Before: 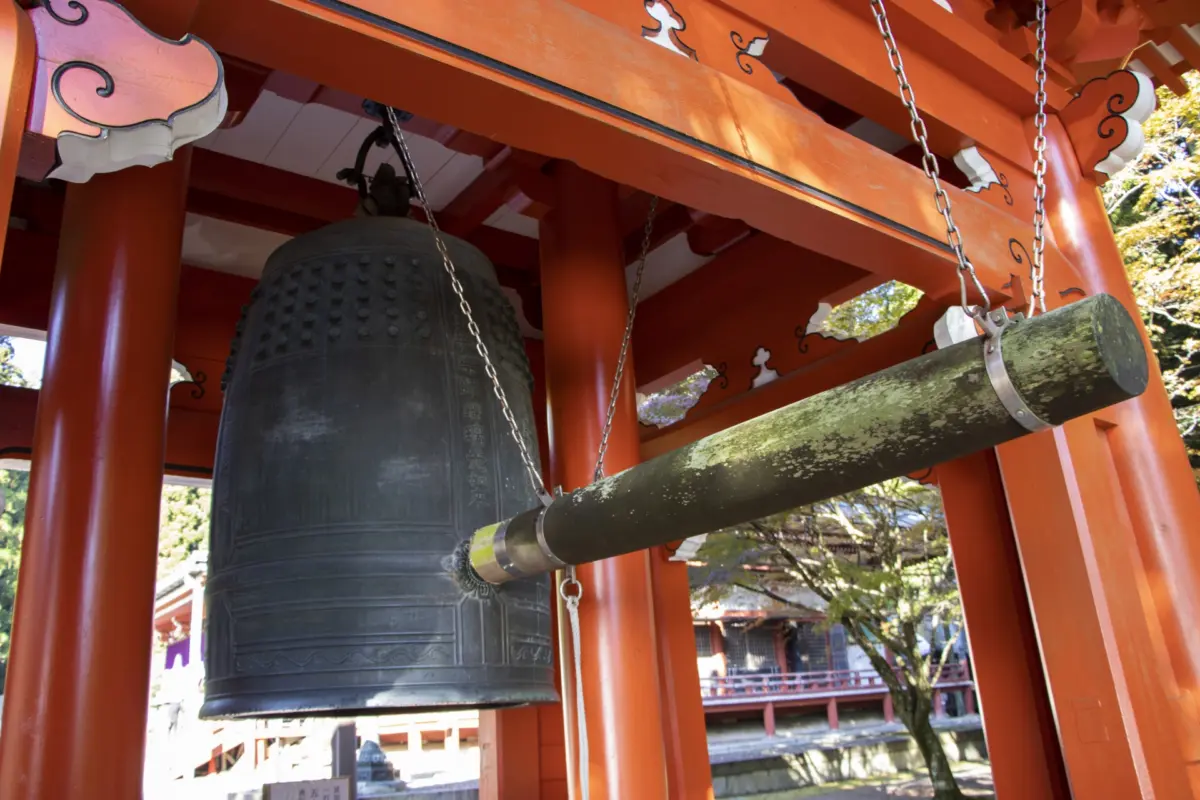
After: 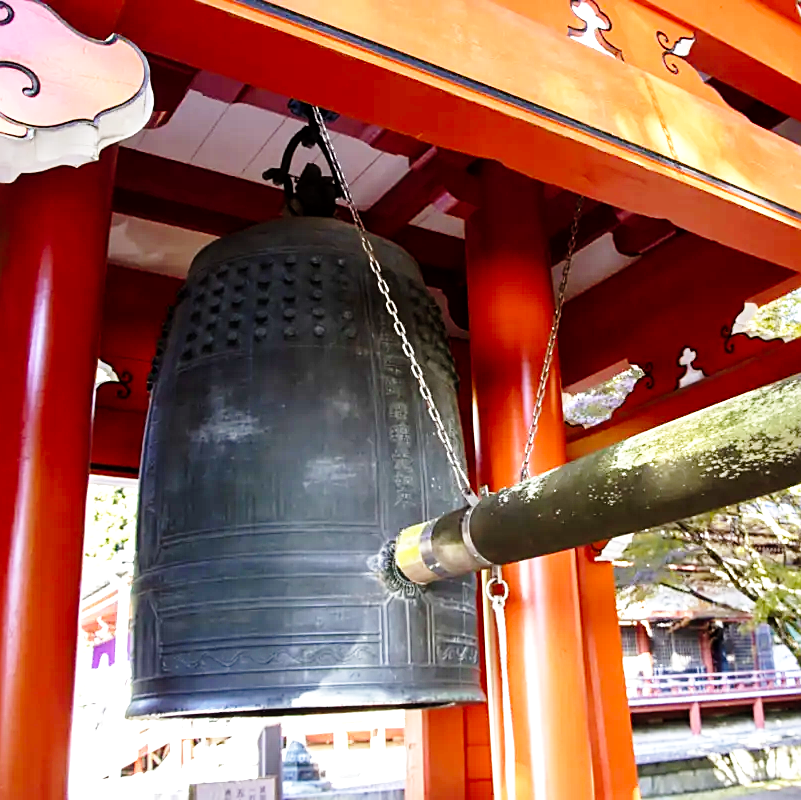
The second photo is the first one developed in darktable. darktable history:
local contrast: highlights 107%, shadows 97%, detail 120%, midtone range 0.2
crop and rotate: left 6.168%, right 27.065%
base curve: curves: ch0 [(0, 0) (0.012, 0.01) (0.073, 0.168) (0.31, 0.711) (0.645, 0.957) (1, 1)], preserve colors none
tone curve: curves: ch0 [(0, 0) (0.183, 0.152) (0.571, 0.594) (1, 1)]; ch1 [(0, 0) (0.394, 0.307) (0.5, 0.5) (0.586, 0.597) (0.625, 0.647) (1, 1)]; ch2 [(0, 0) (0.5, 0.5) (0.604, 0.616) (1, 1)], preserve colors none
sharpen: on, module defaults
shadows and highlights: shadows 2.52, highlights -17.37, soften with gaussian
